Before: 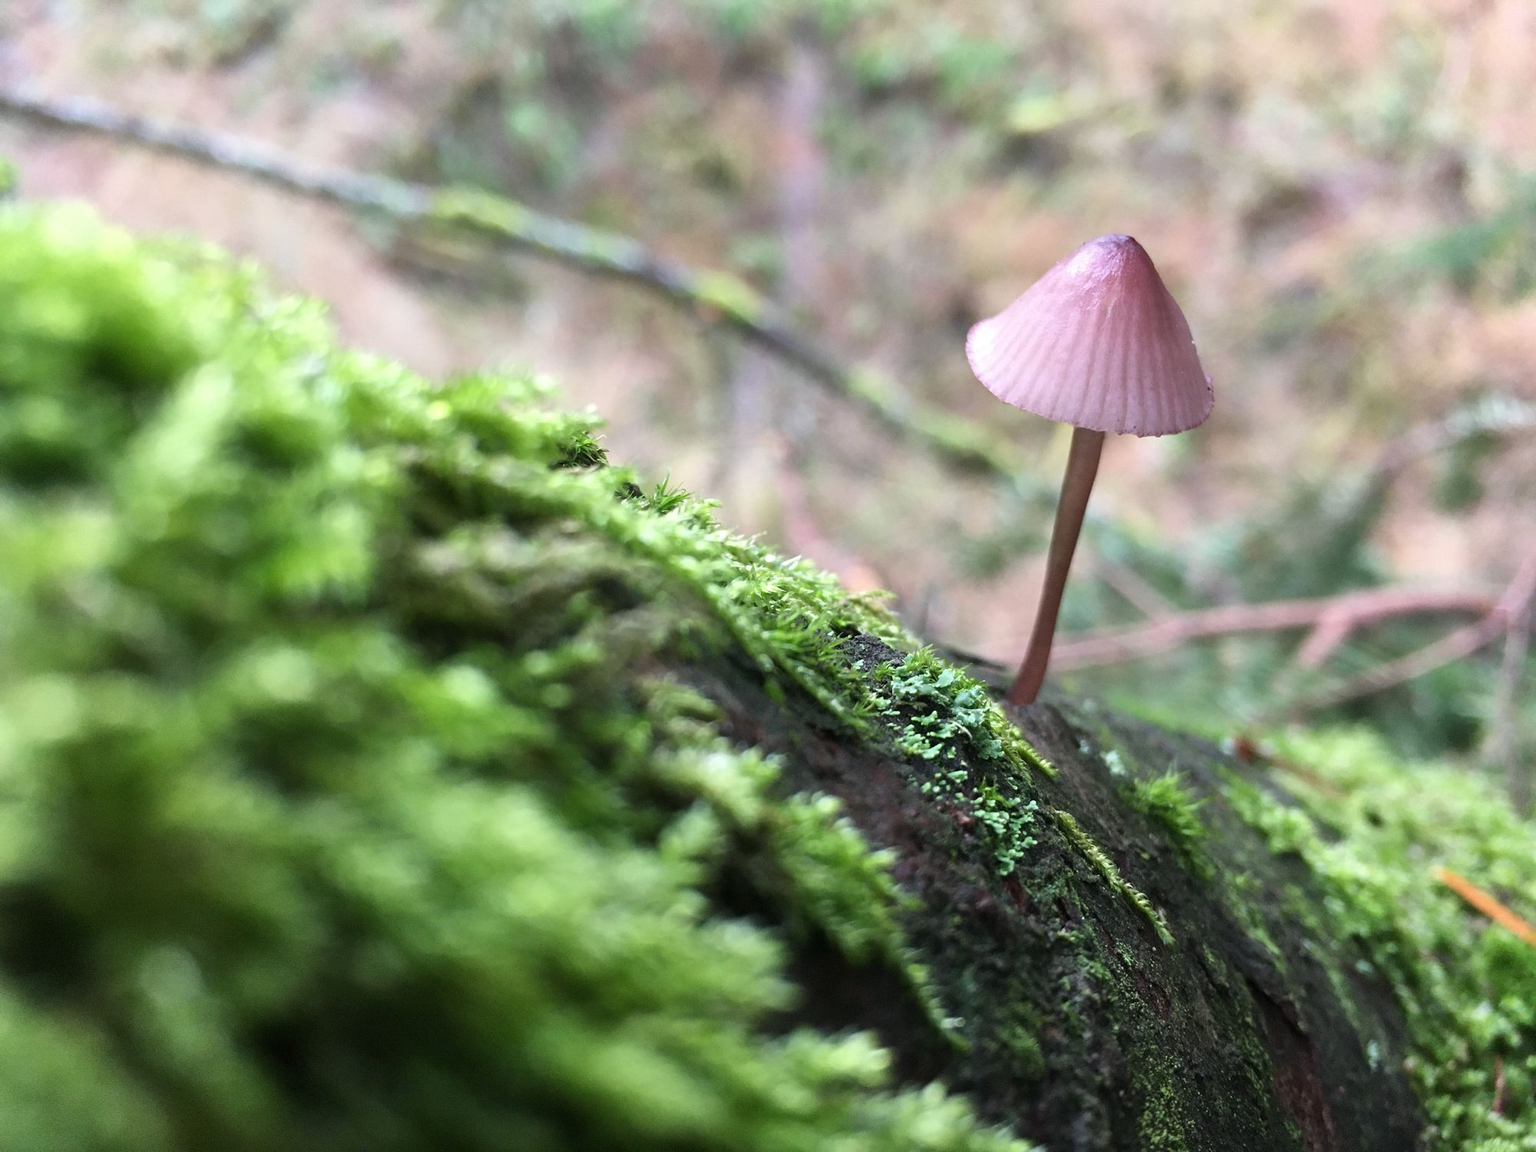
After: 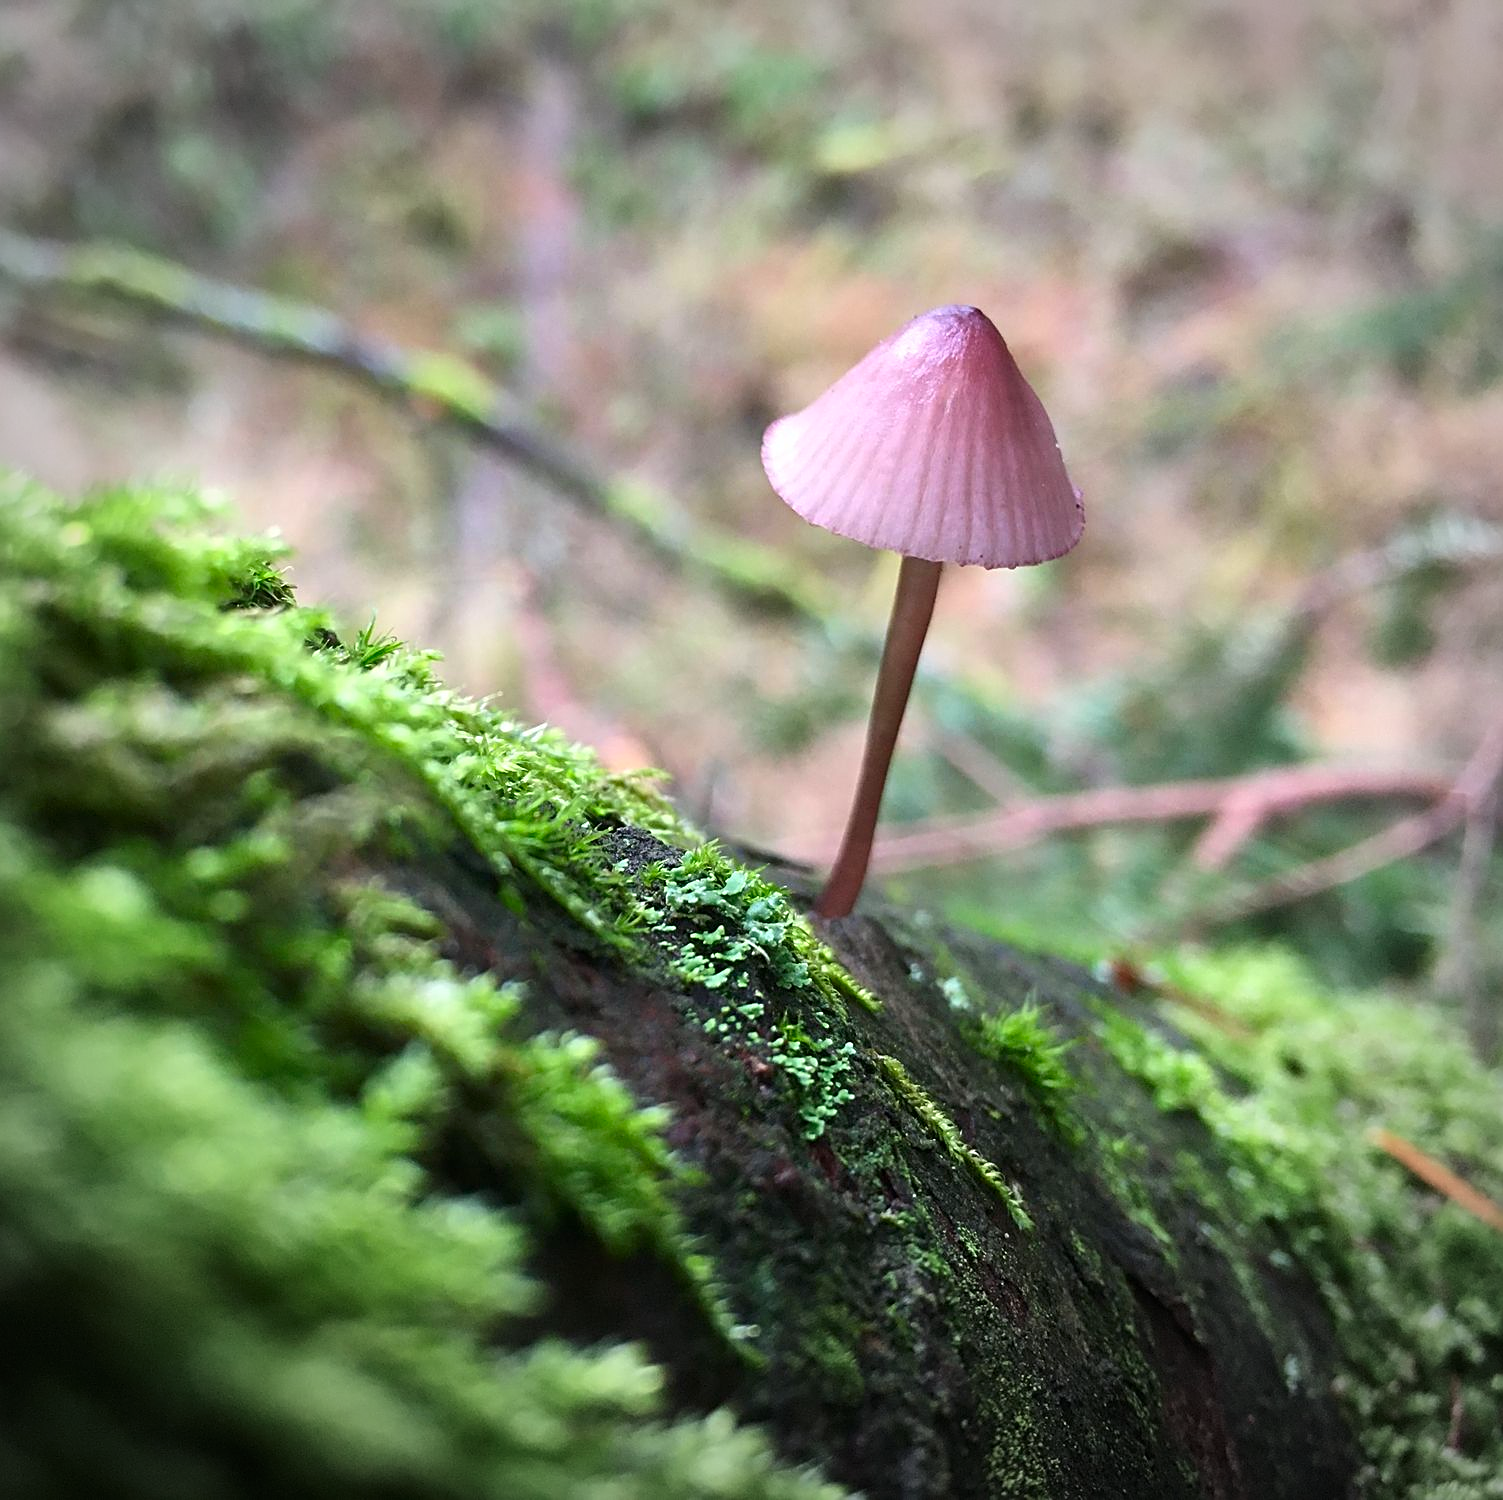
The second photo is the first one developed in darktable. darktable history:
contrast brightness saturation: contrast 0.09, saturation 0.281
crop and rotate: left 24.828%
vignetting: fall-off start 75.37%, width/height ratio 1.084
sharpen: on, module defaults
